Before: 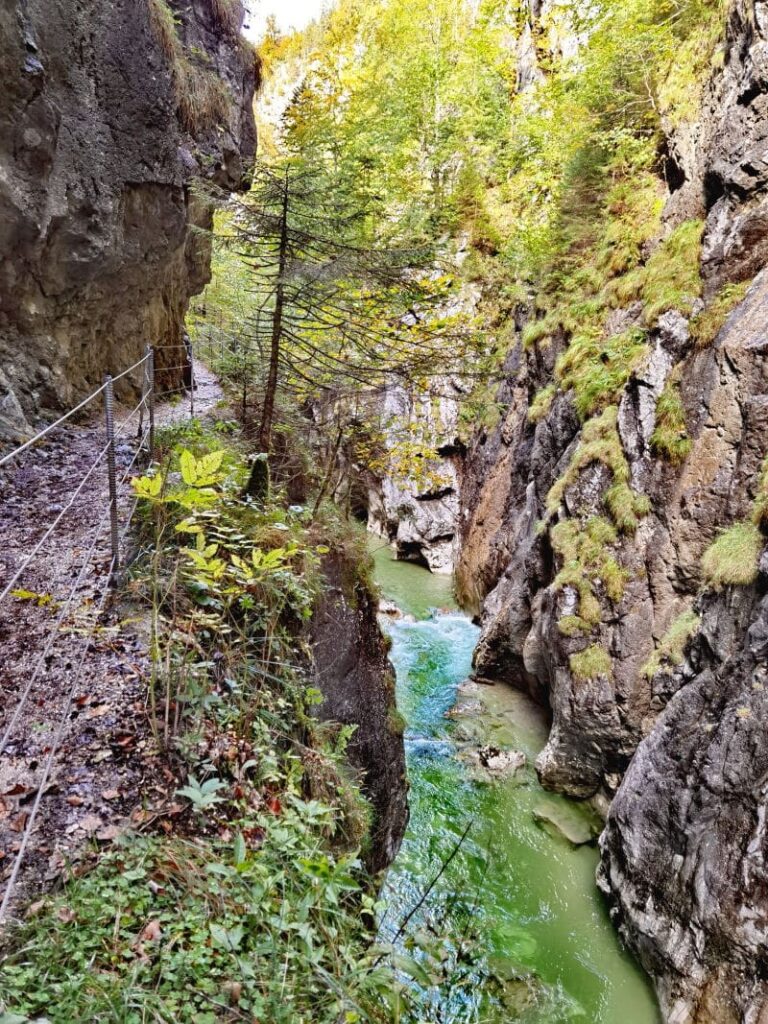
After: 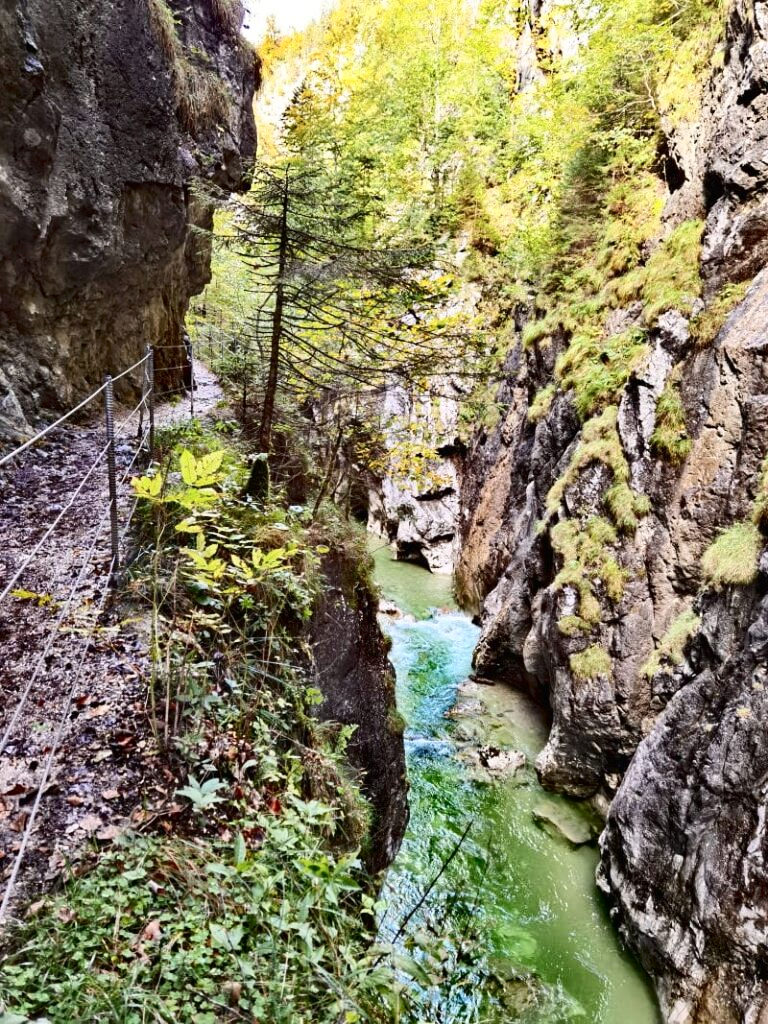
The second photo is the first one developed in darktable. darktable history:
exposure: compensate exposure bias true, compensate highlight preservation false
contrast brightness saturation: contrast 0.273
